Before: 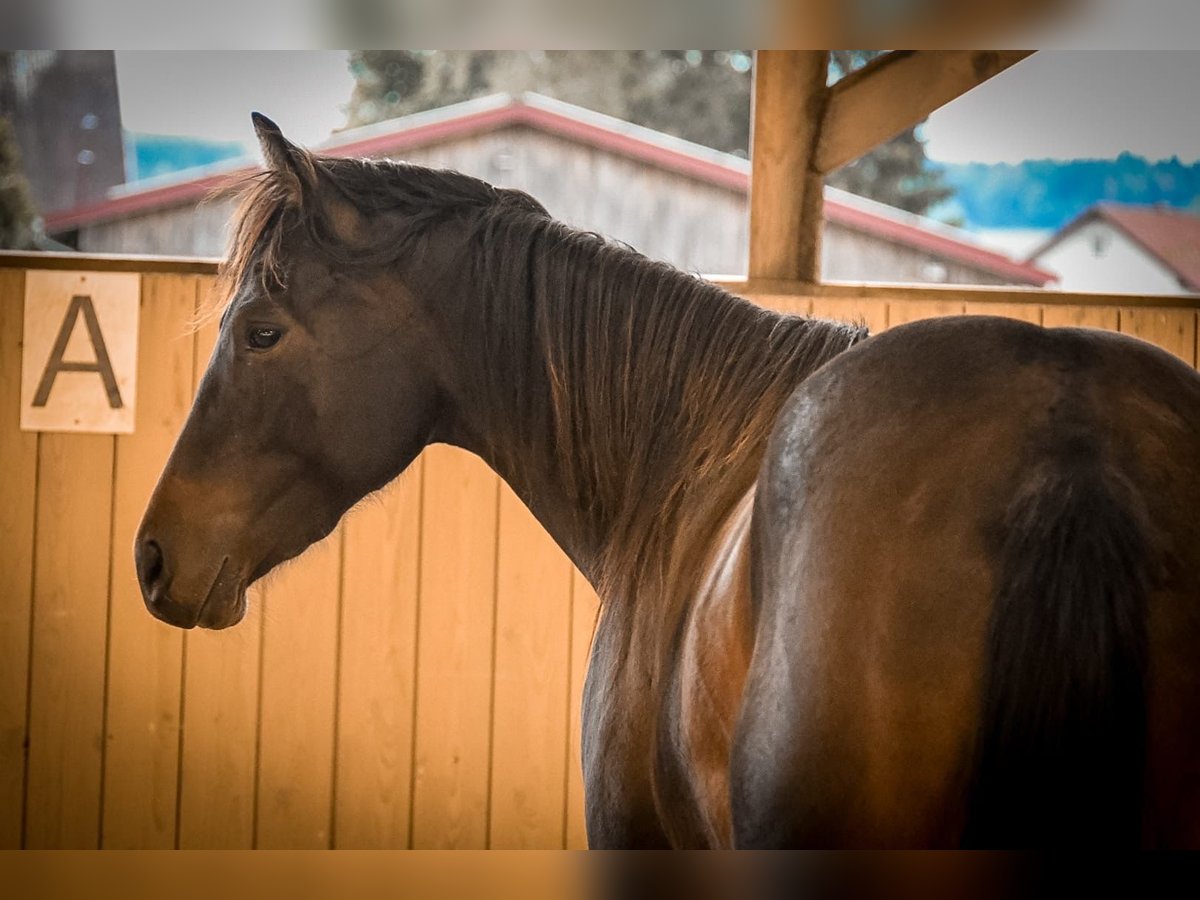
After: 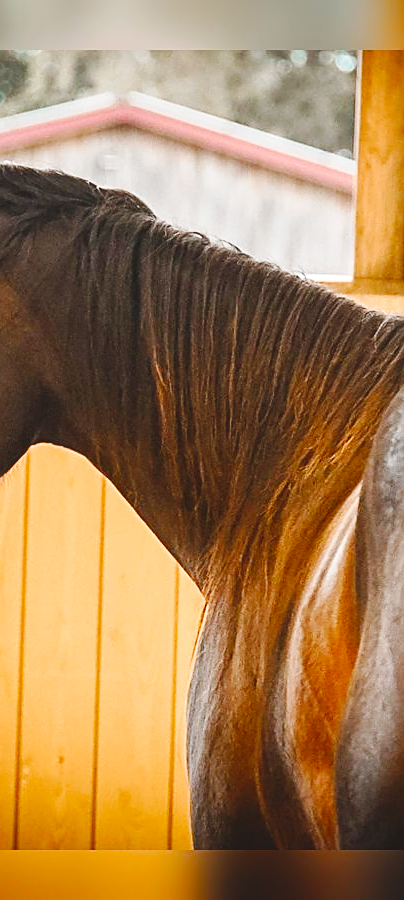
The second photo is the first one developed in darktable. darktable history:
color balance rgb: global offset › luminance 1.997%, perceptual saturation grading › global saturation 20%, perceptual saturation grading › highlights -25.179%, perceptual saturation grading › shadows 49.967%
base curve: curves: ch0 [(0, 0) (0.036, 0.025) (0.121, 0.166) (0.206, 0.329) (0.605, 0.79) (1, 1)], preserve colors none
contrast brightness saturation: saturation 0.096
sharpen: radius 1.966
crop: left 32.987%, right 33.266%
